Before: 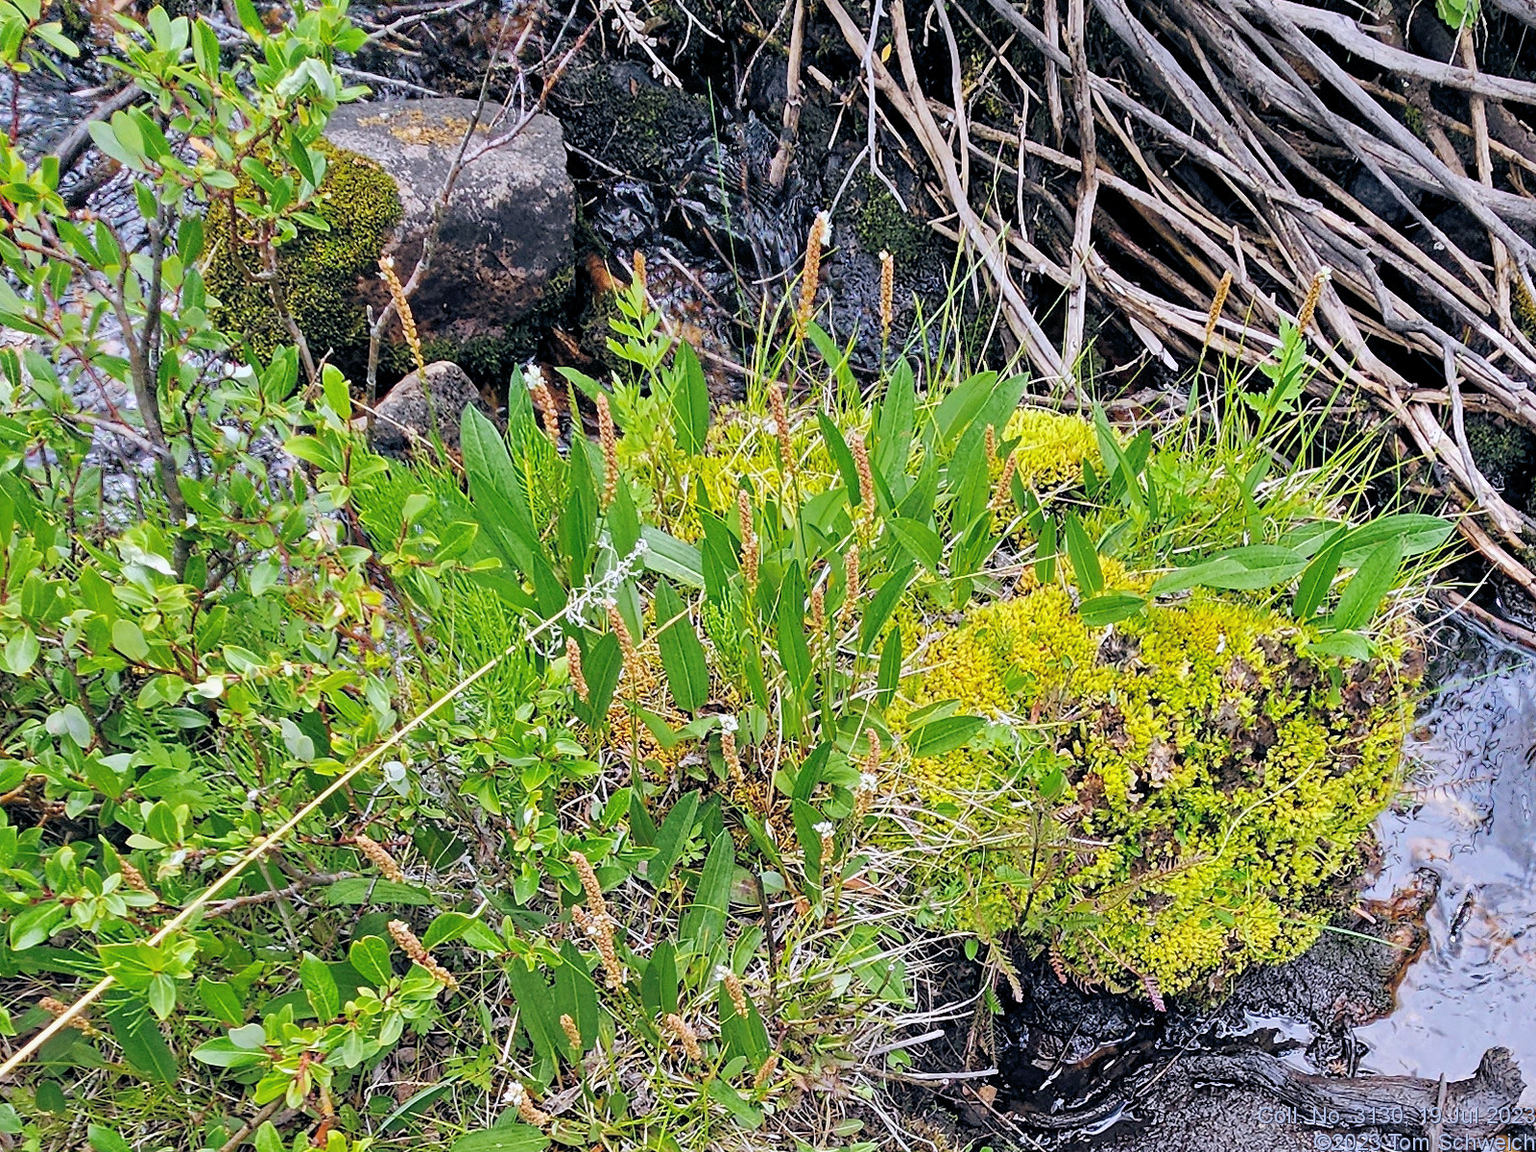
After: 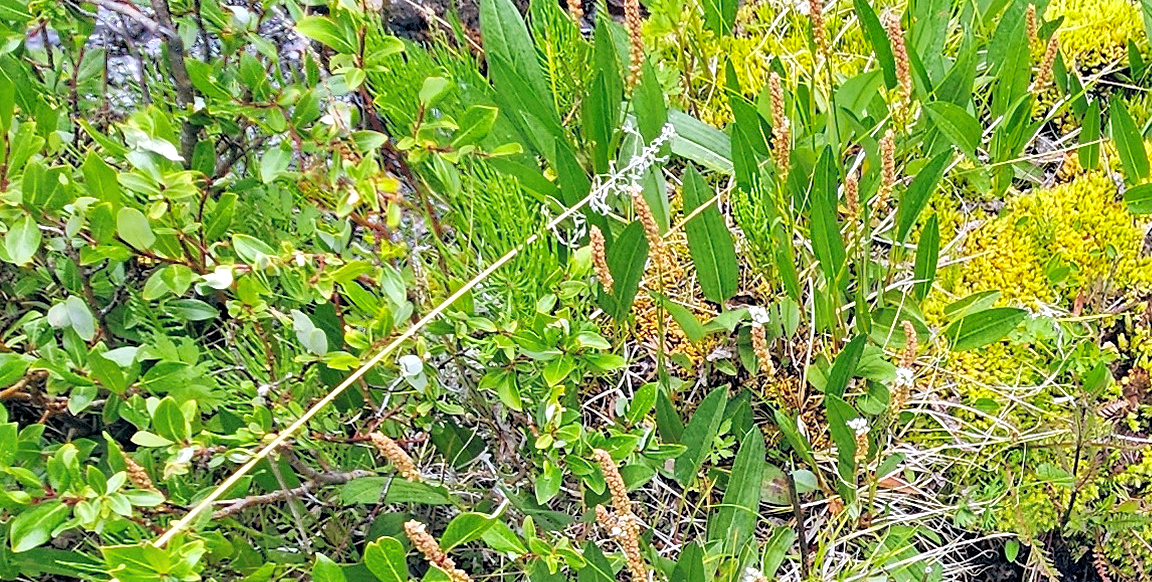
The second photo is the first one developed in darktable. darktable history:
crop: top 36.531%, right 27.988%, bottom 14.964%
shadows and highlights: shadows 21.03, highlights -35.54, soften with gaussian
tone equalizer: on, module defaults
exposure: black level correction 0.002, exposure 0.297 EV, compensate highlight preservation false
